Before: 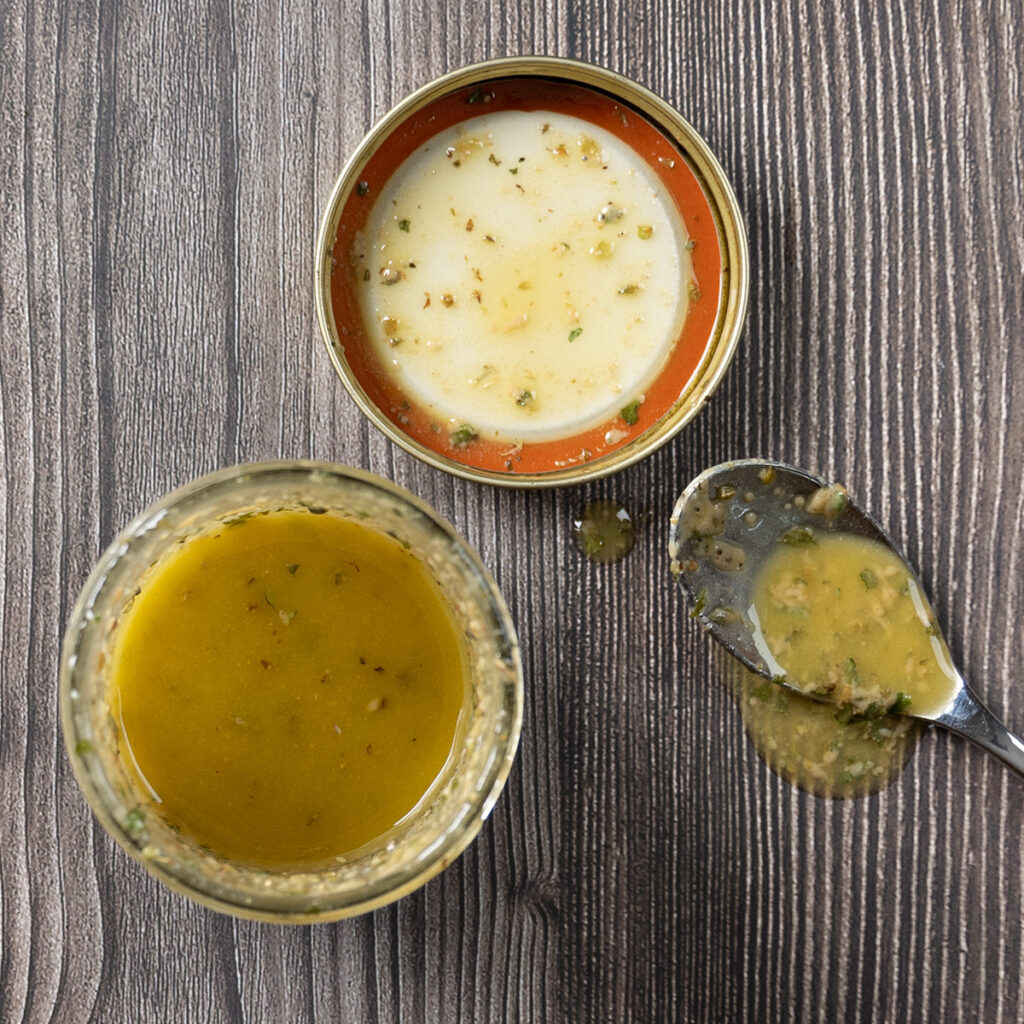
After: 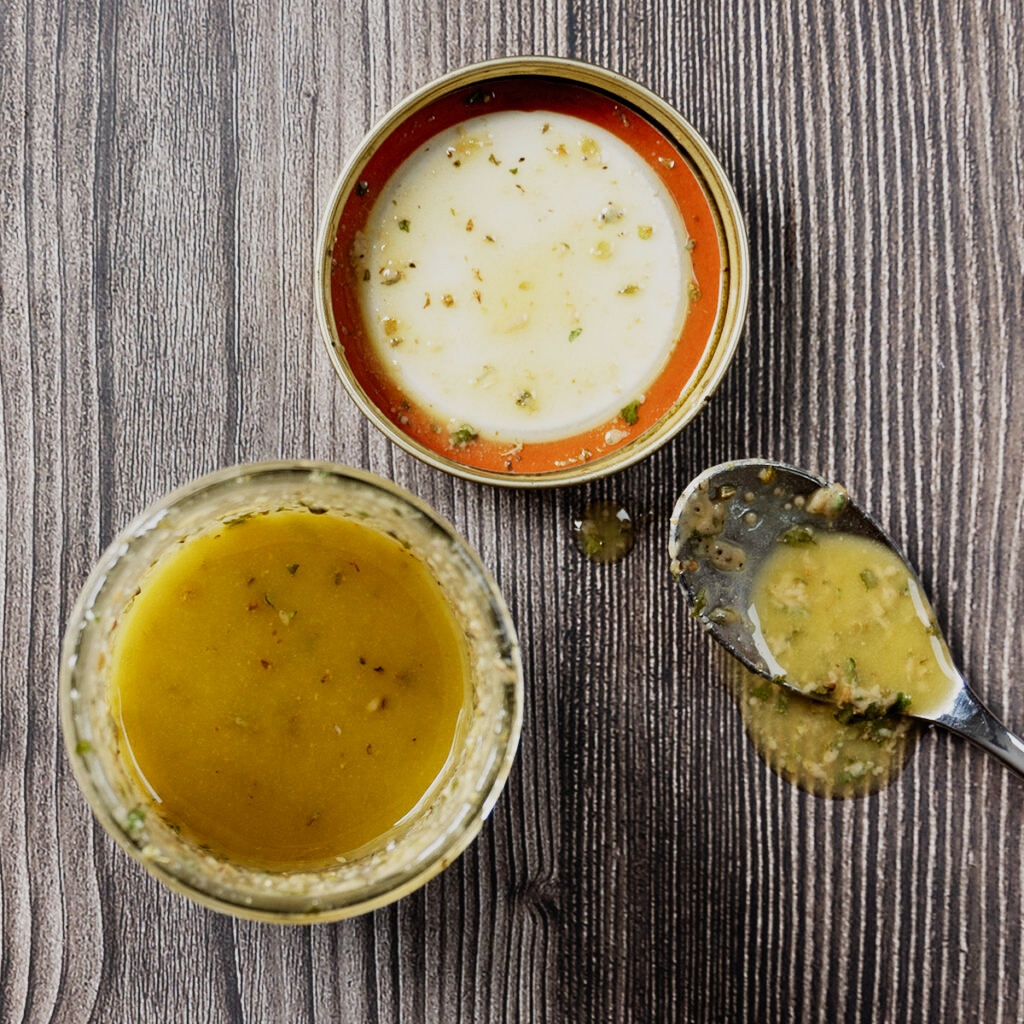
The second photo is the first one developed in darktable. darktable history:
exposure: exposure 0.2 EV, compensate highlight preservation false
sigmoid: contrast 1.6, skew -0.2, preserve hue 0%, red attenuation 0.1, red rotation 0.035, green attenuation 0.1, green rotation -0.017, blue attenuation 0.15, blue rotation -0.052, base primaries Rec2020
